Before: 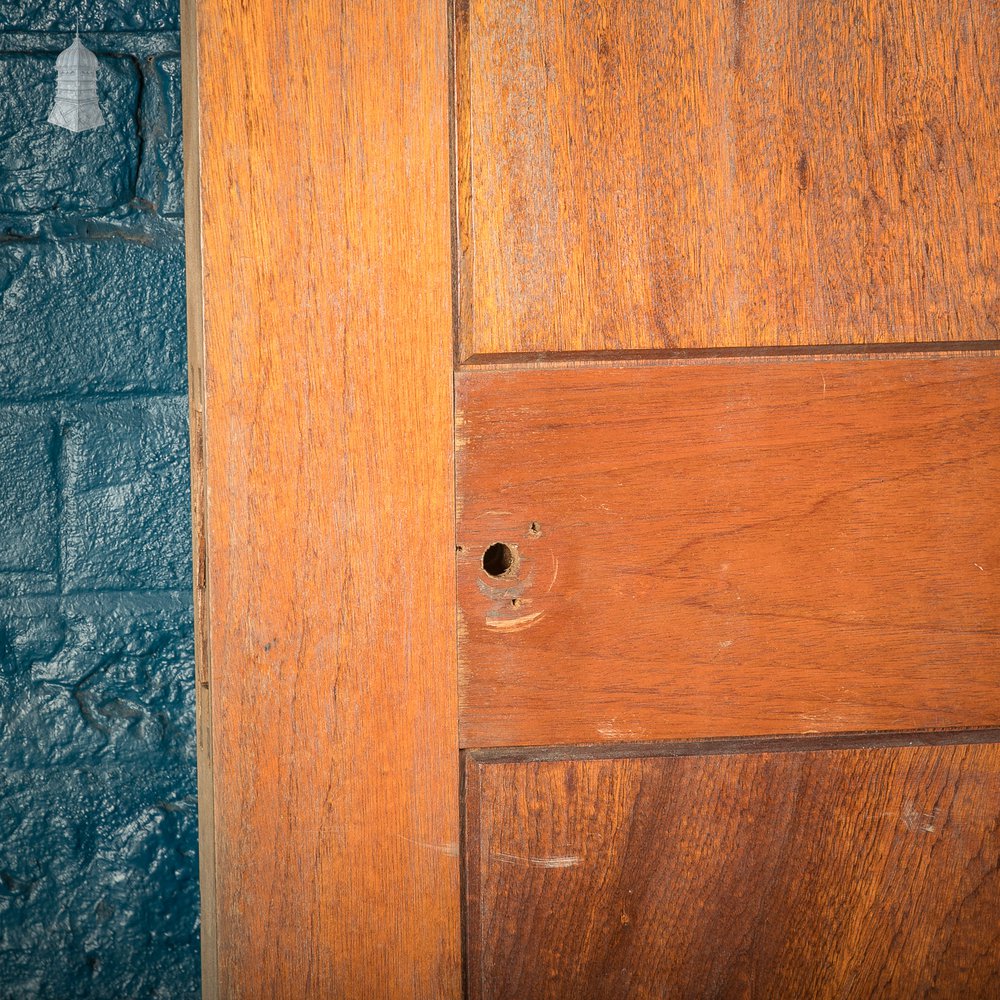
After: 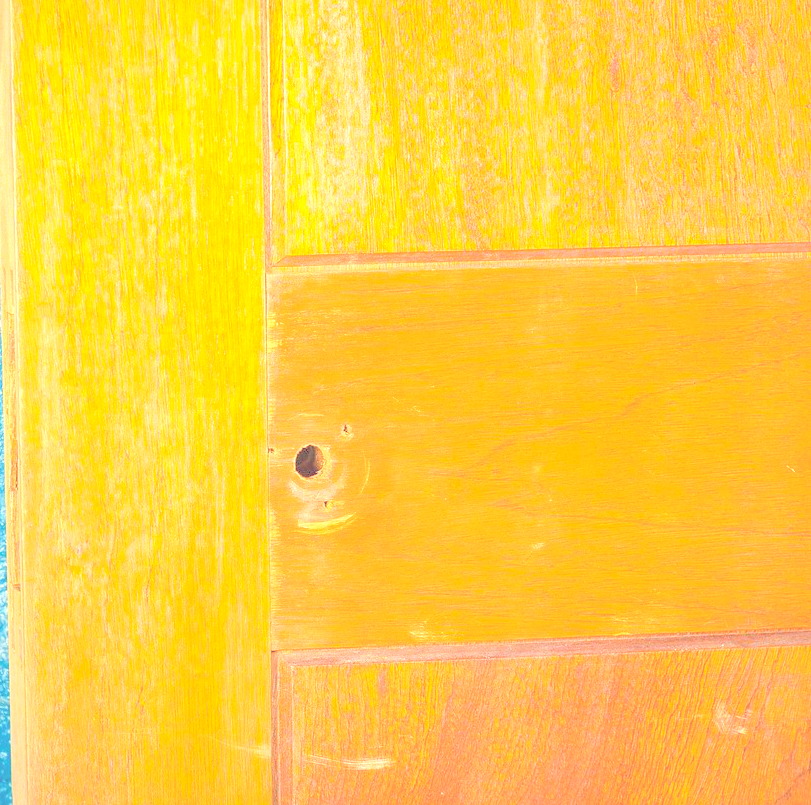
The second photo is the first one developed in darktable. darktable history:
crop: left 18.86%, top 9.806%, right 0.001%, bottom 9.624%
color balance rgb: global offset › chroma 0.062%, global offset › hue 253.24°, perceptual saturation grading › global saturation 39.697%
exposure: black level correction 0, exposure 1.2 EV, compensate highlight preservation false
velvia: on, module defaults
contrast brightness saturation: brightness 0.982
